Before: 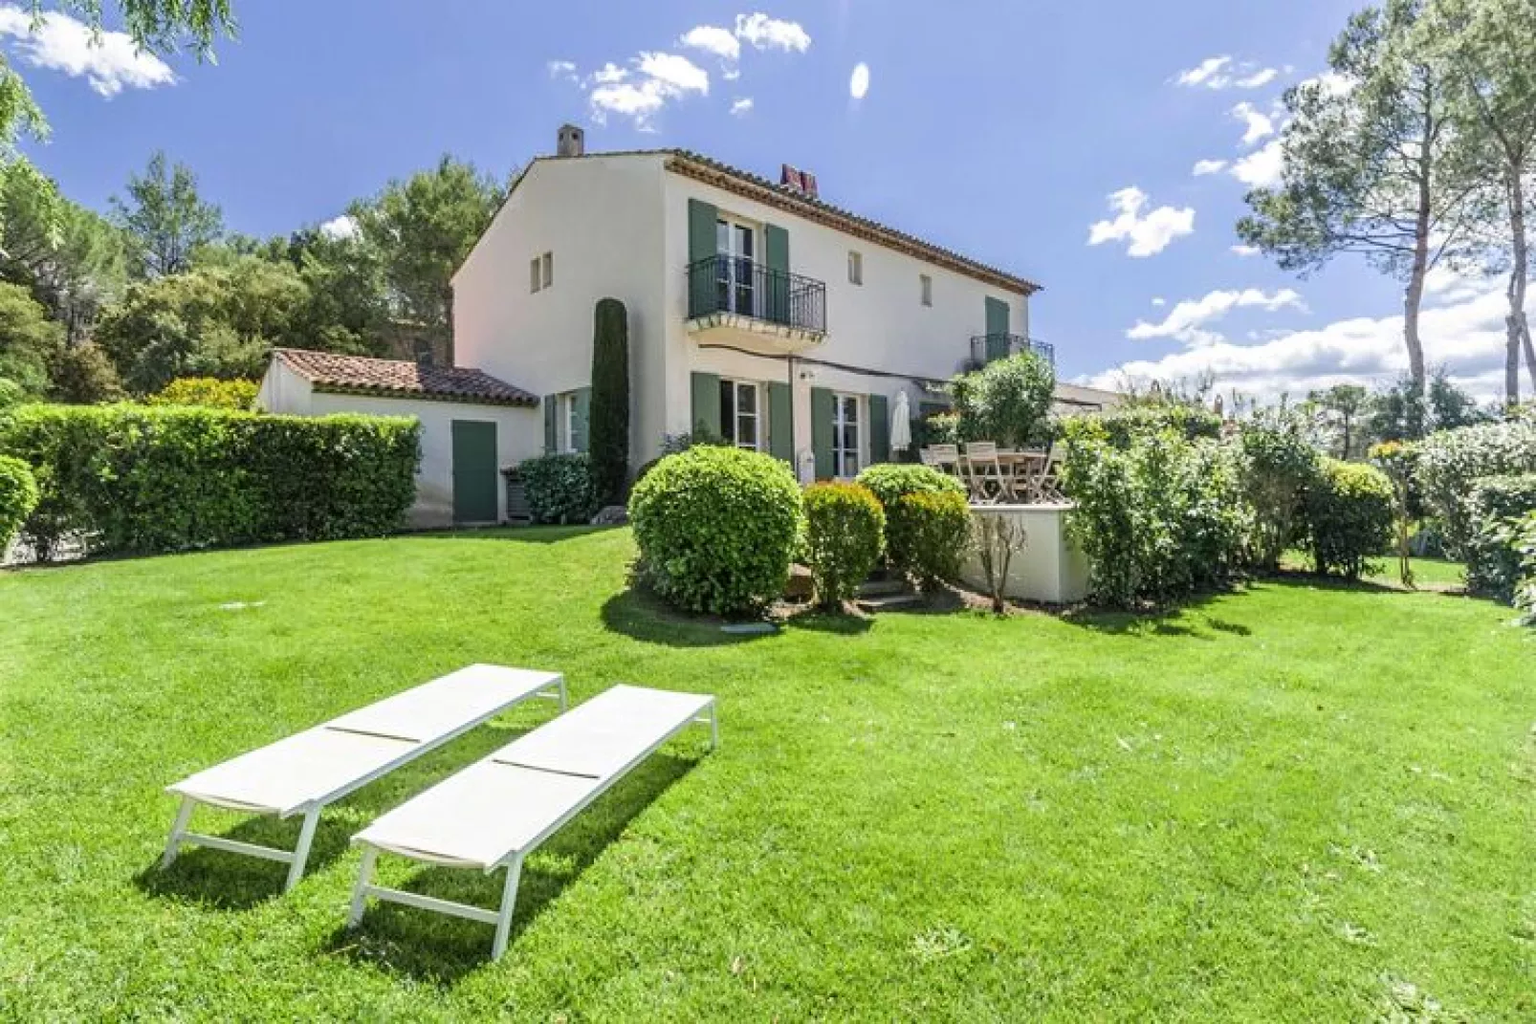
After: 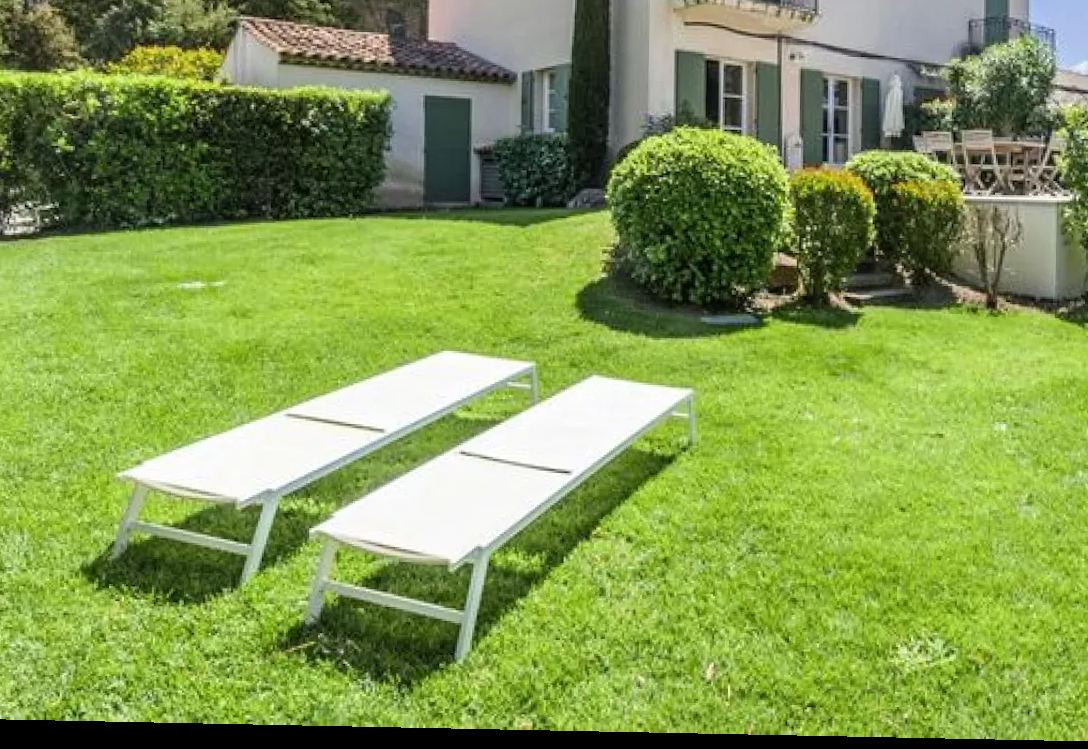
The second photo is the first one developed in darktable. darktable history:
crop and rotate: angle -1.16°, left 3.742%, top 32.051%, right 29.382%
